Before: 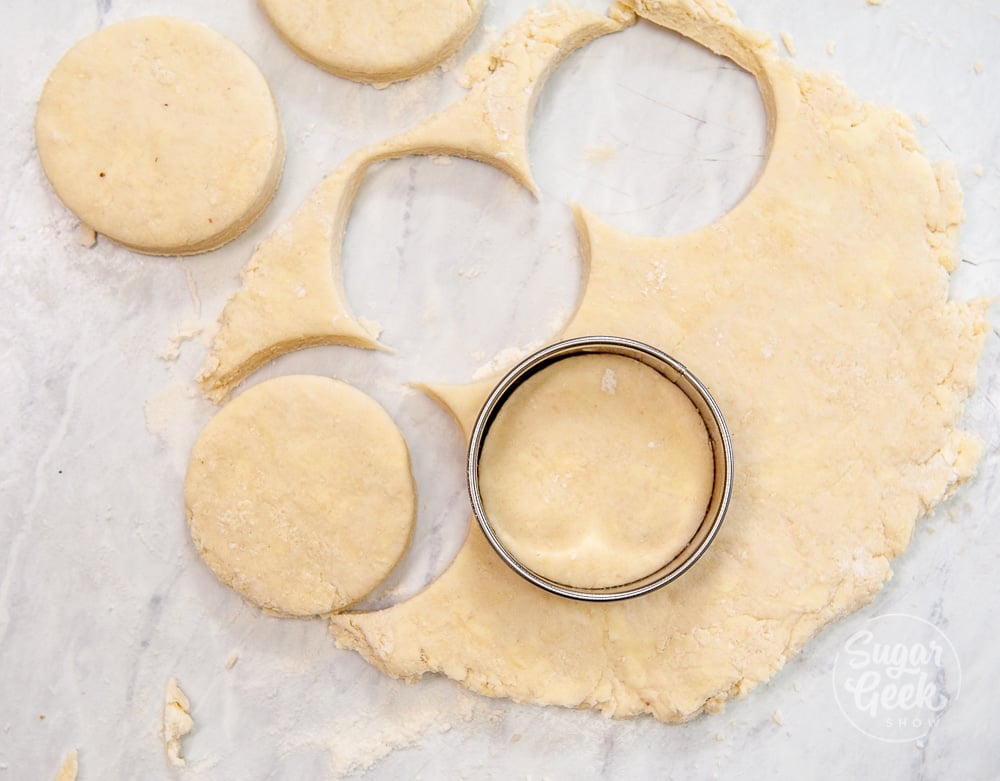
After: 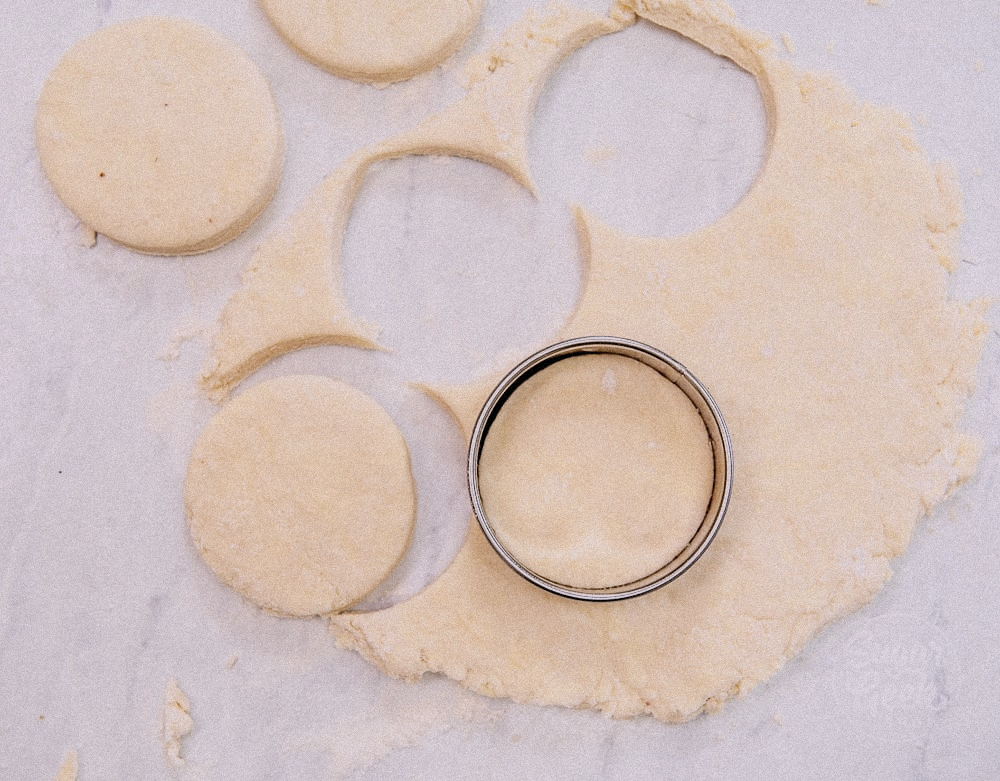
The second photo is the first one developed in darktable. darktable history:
white balance: red 1.05, blue 1.072
filmic rgb: black relative exposure -8.42 EV, white relative exposure 4.68 EV, hardness 3.82, color science v6 (2022)
sharpen: radius 2.883, amount 0.868, threshold 47.523
contrast brightness saturation: contrast 0.1, saturation -0.3
grain: mid-tones bias 0%
